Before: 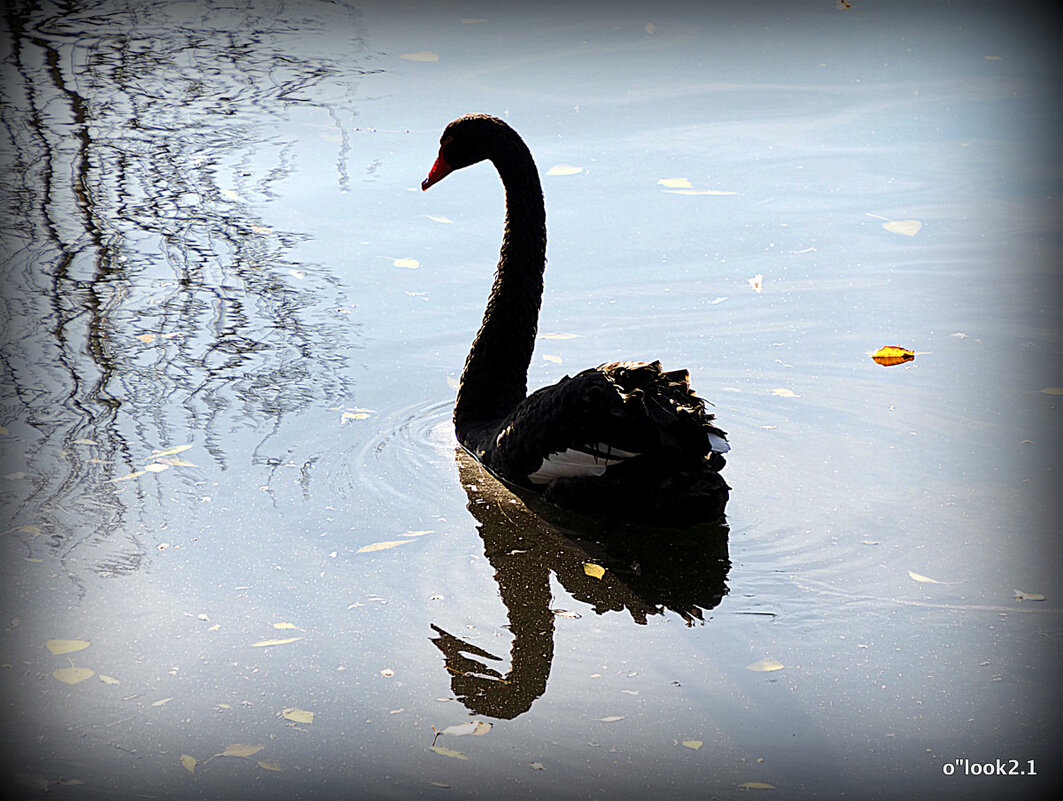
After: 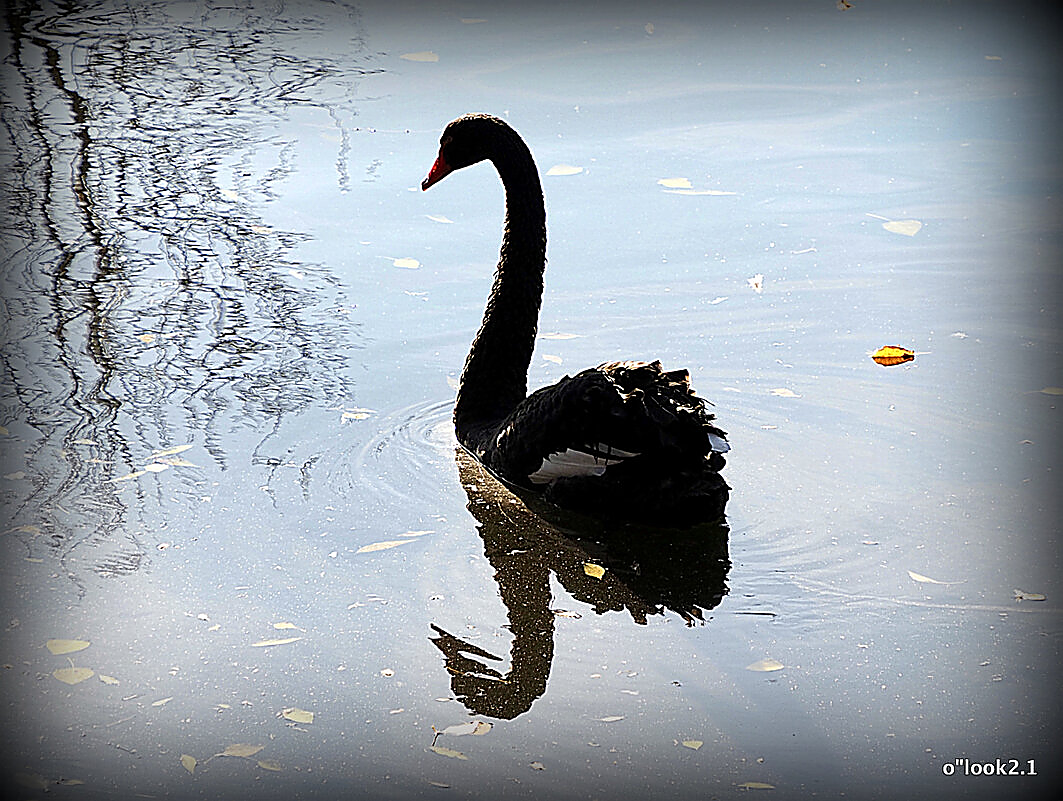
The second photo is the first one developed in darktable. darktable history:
sharpen: radius 1.358, amount 1.254, threshold 0.667
